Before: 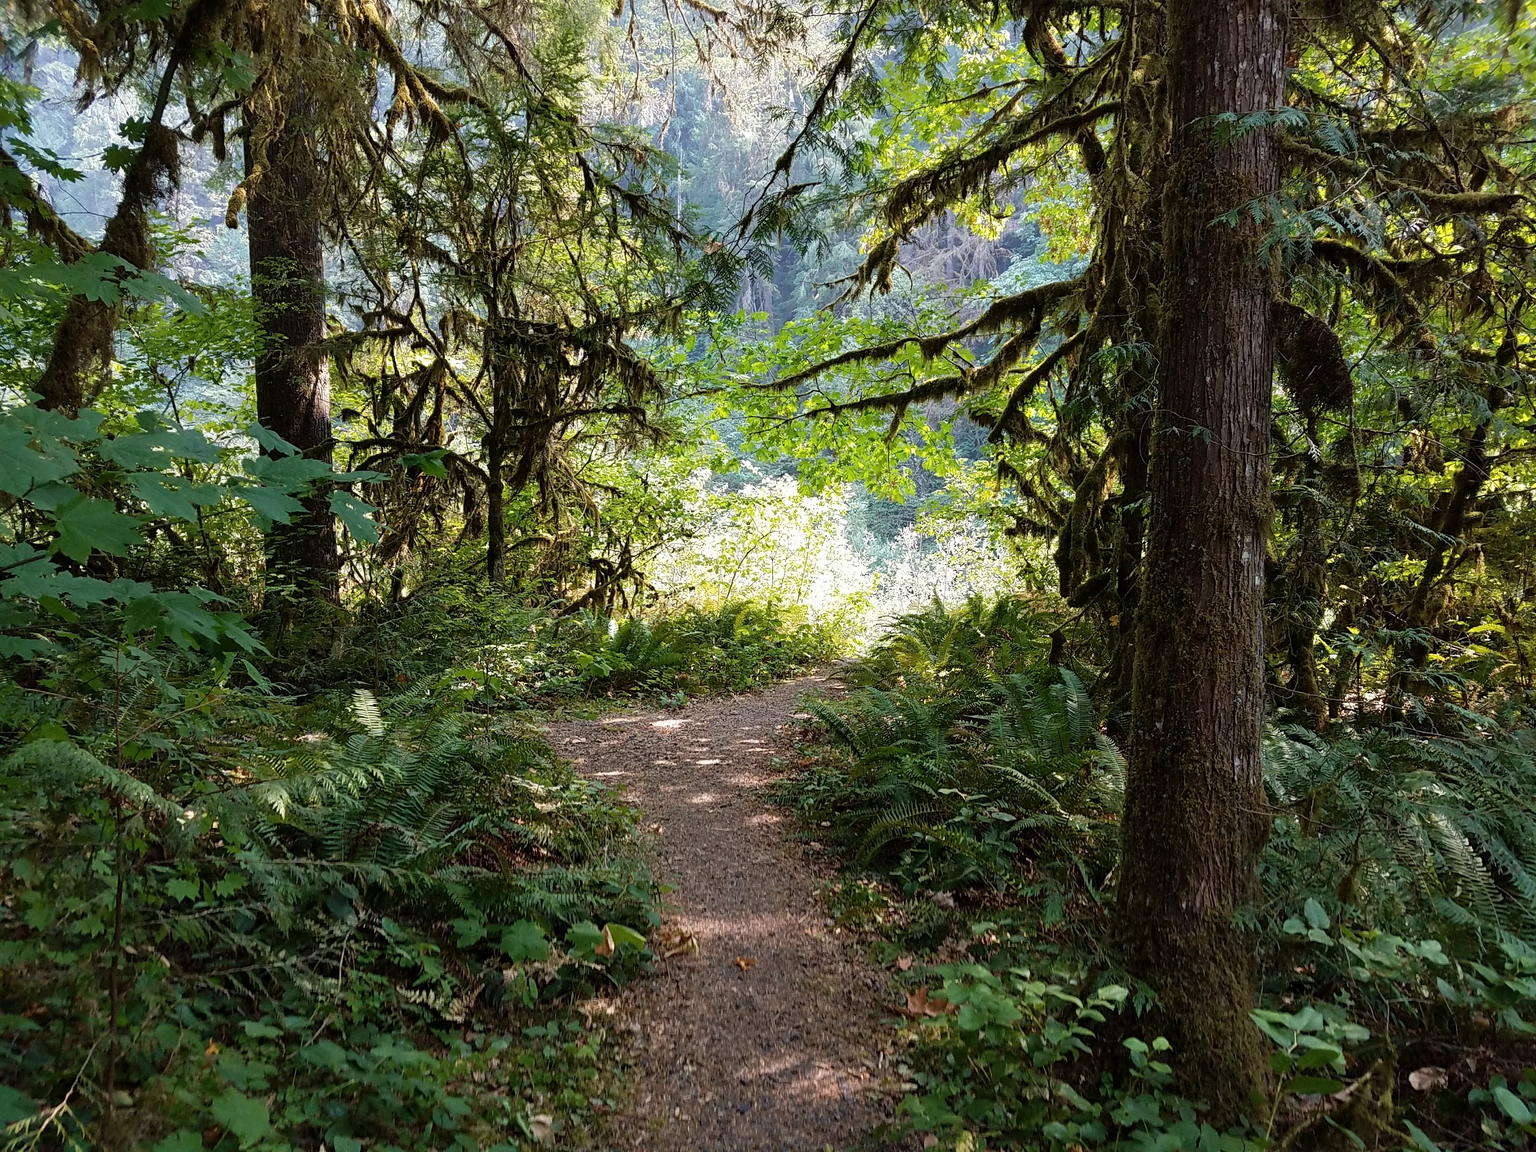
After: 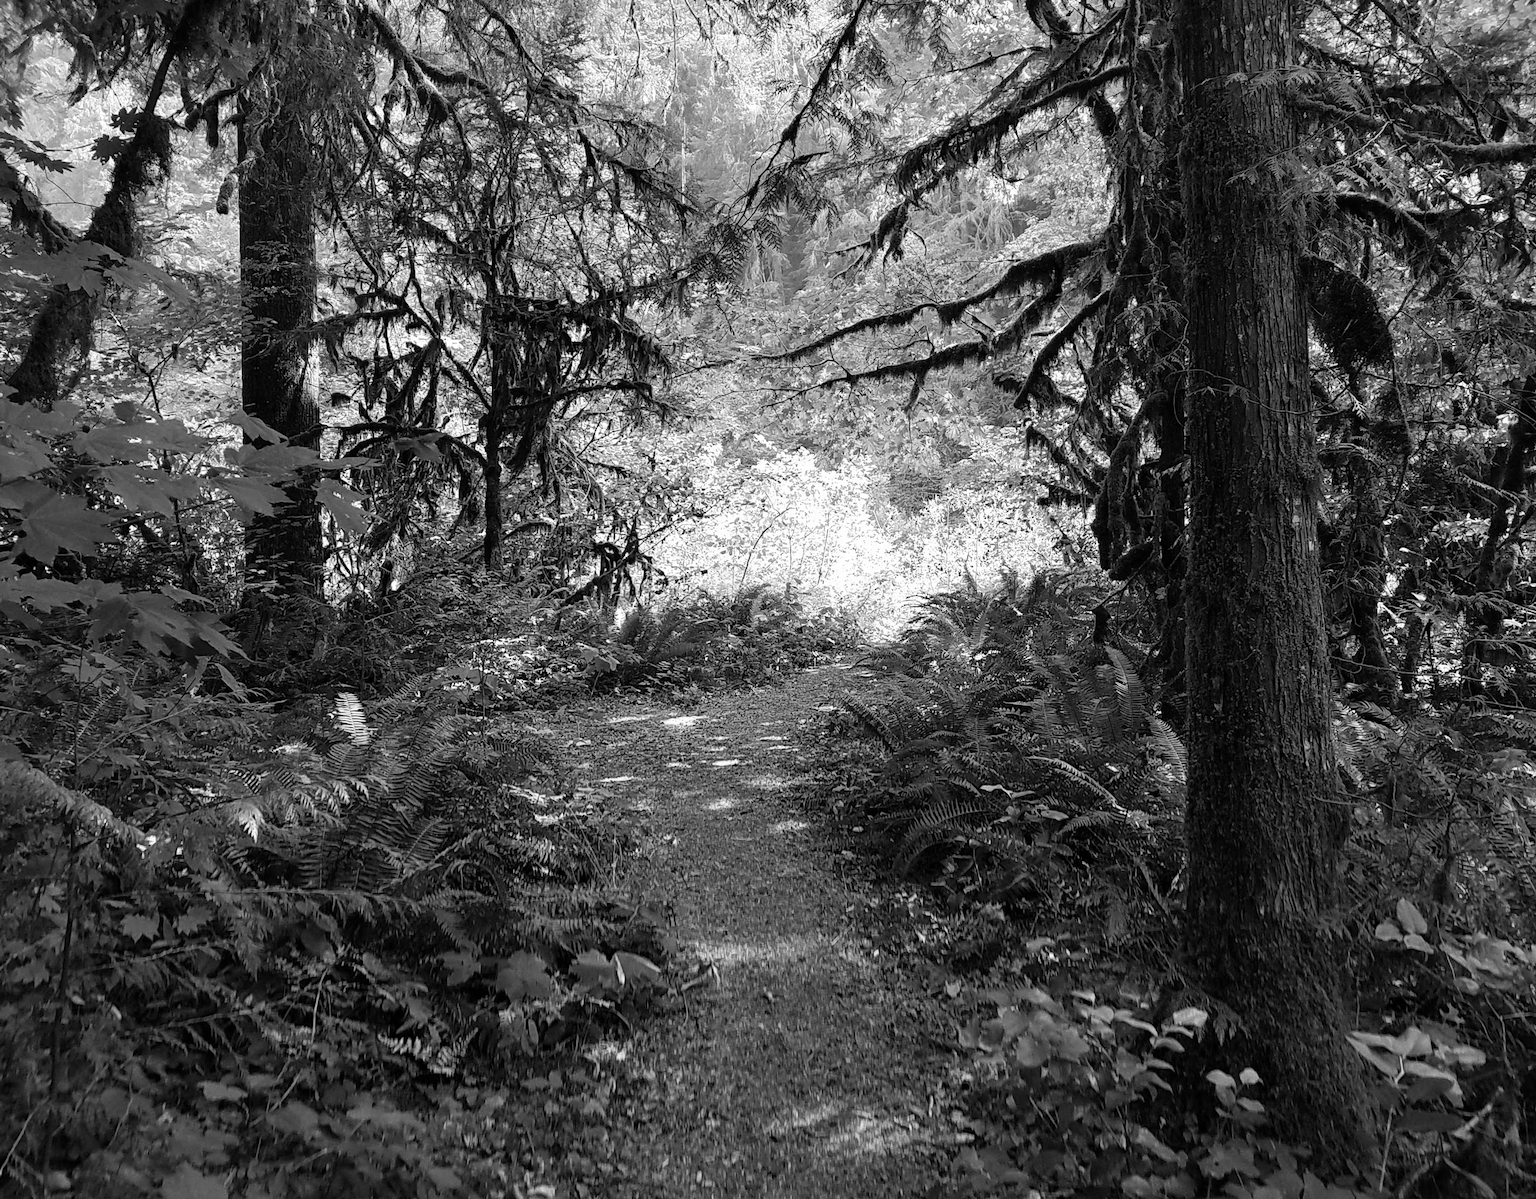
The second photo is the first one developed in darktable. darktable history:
rotate and perspective: rotation -1.68°, lens shift (vertical) -0.146, crop left 0.049, crop right 0.912, crop top 0.032, crop bottom 0.96
contrast brightness saturation: contrast 0.1, saturation -0.36
monochrome: on, module defaults
